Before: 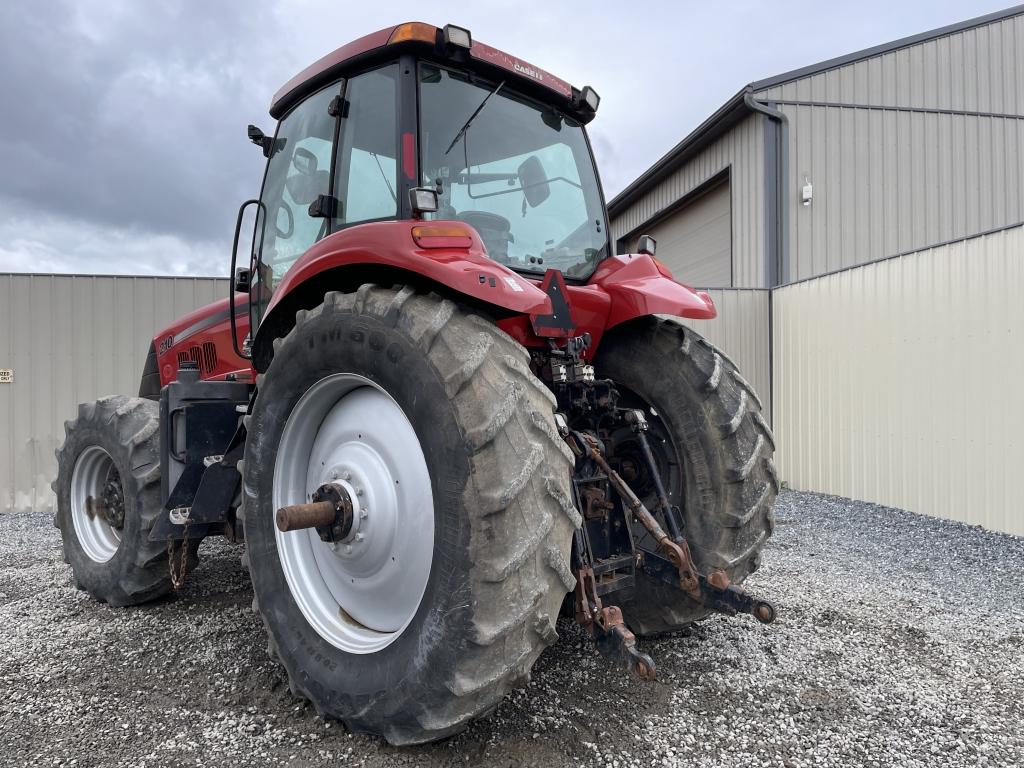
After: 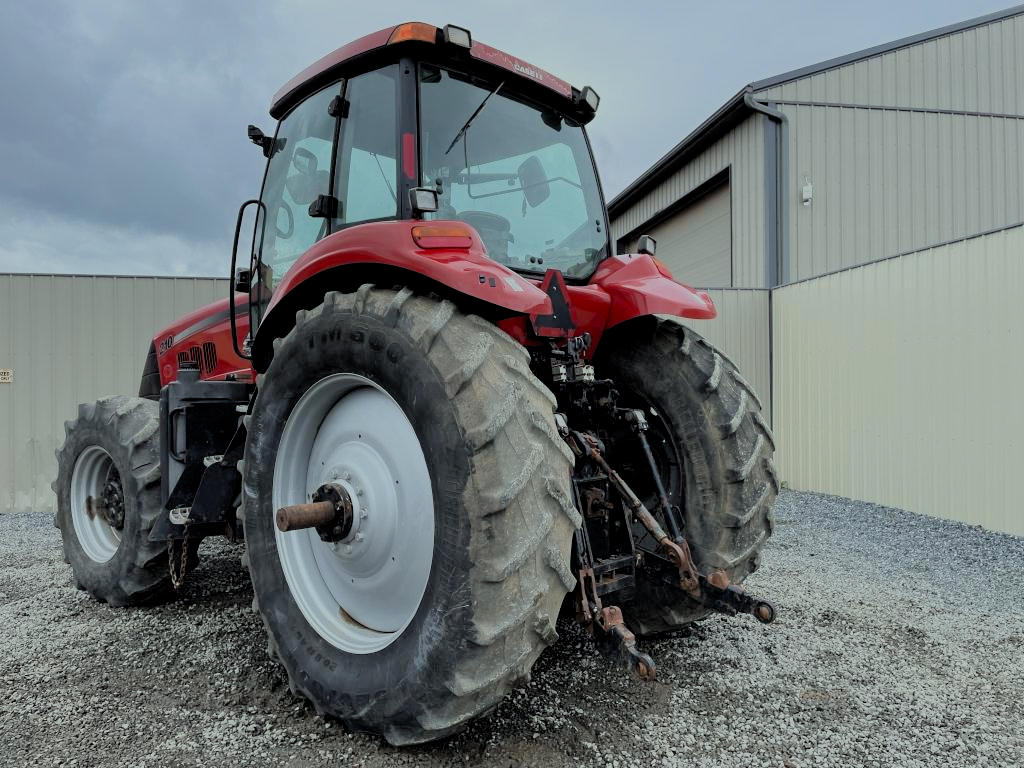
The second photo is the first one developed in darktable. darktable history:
color correction: highlights a* -6.79, highlights b* 0.858
color zones: curves: ch2 [(0, 0.5) (0.084, 0.497) (0.323, 0.335) (0.4, 0.497) (1, 0.5)]
filmic rgb: middle gray luminance 17.77%, black relative exposure -7.55 EV, white relative exposure 8.46 EV, target black luminance 0%, hardness 2.23, latitude 18.95%, contrast 0.886, highlights saturation mix 5.38%, shadows ↔ highlights balance 10.4%, color science v4 (2020)
